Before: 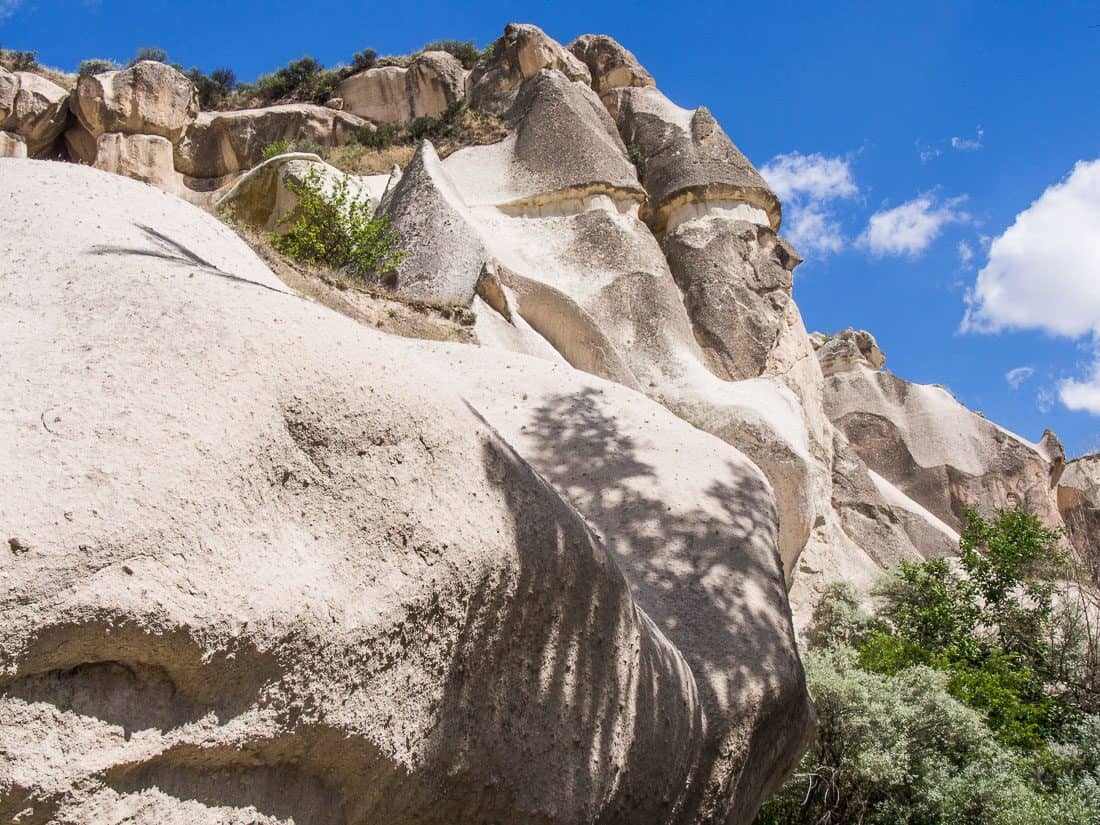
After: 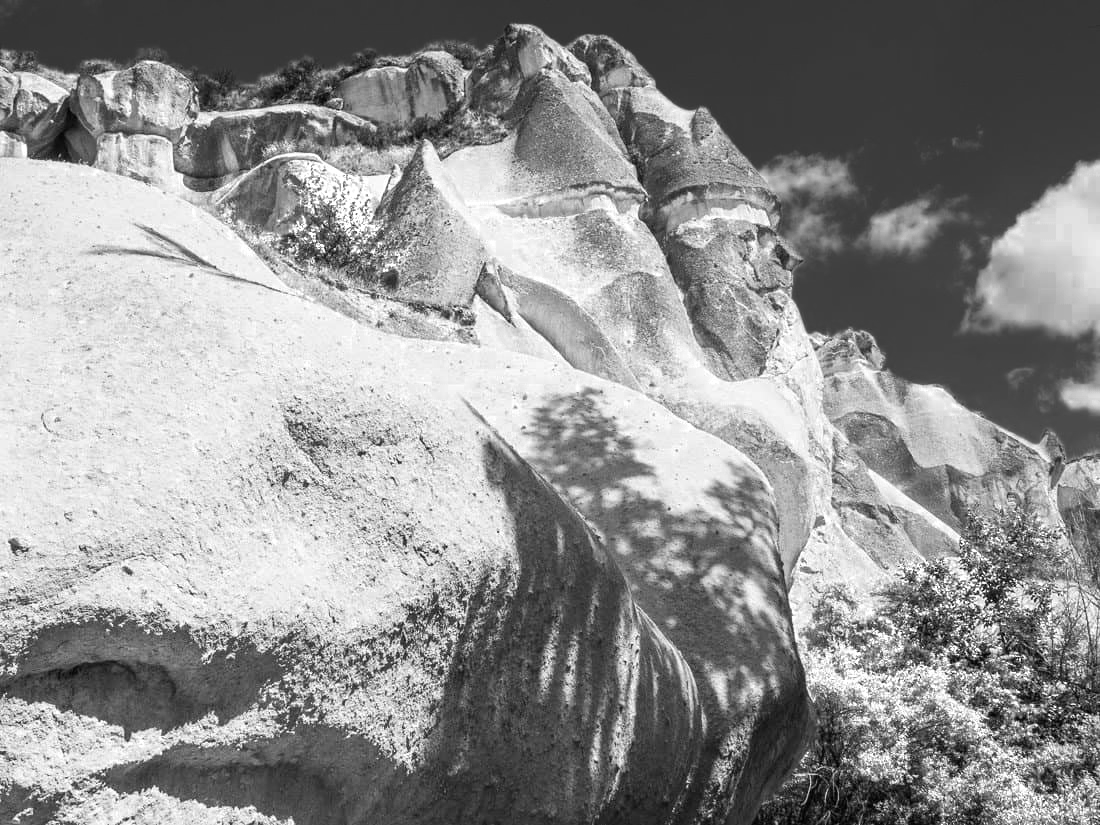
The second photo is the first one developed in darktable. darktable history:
color zones: curves: ch0 [(0, 0.554) (0.146, 0.662) (0.293, 0.86) (0.503, 0.774) (0.637, 0.106) (0.74, 0.072) (0.866, 0.488) (0.998, 0.569)]; ch1 [(0, 0) (0.143, 0) (0.286, 0) (0.429, 0) (0.571, 0) (0.714, 0) (0.857, 0)]
